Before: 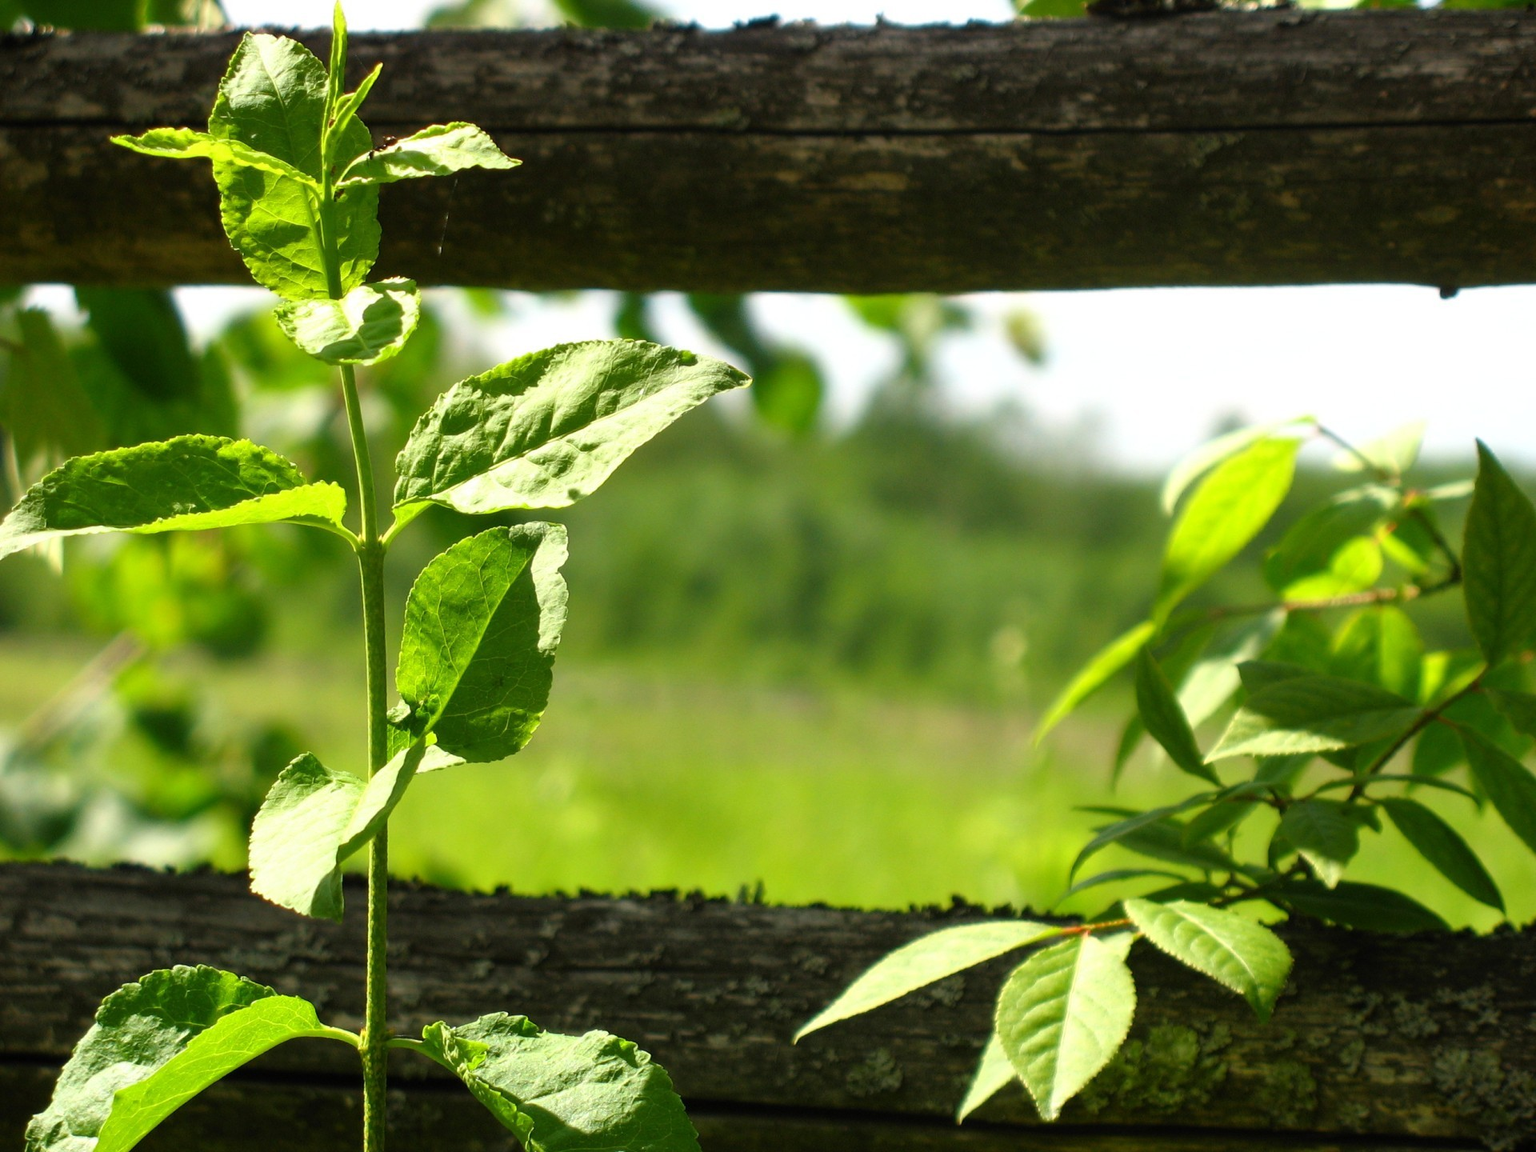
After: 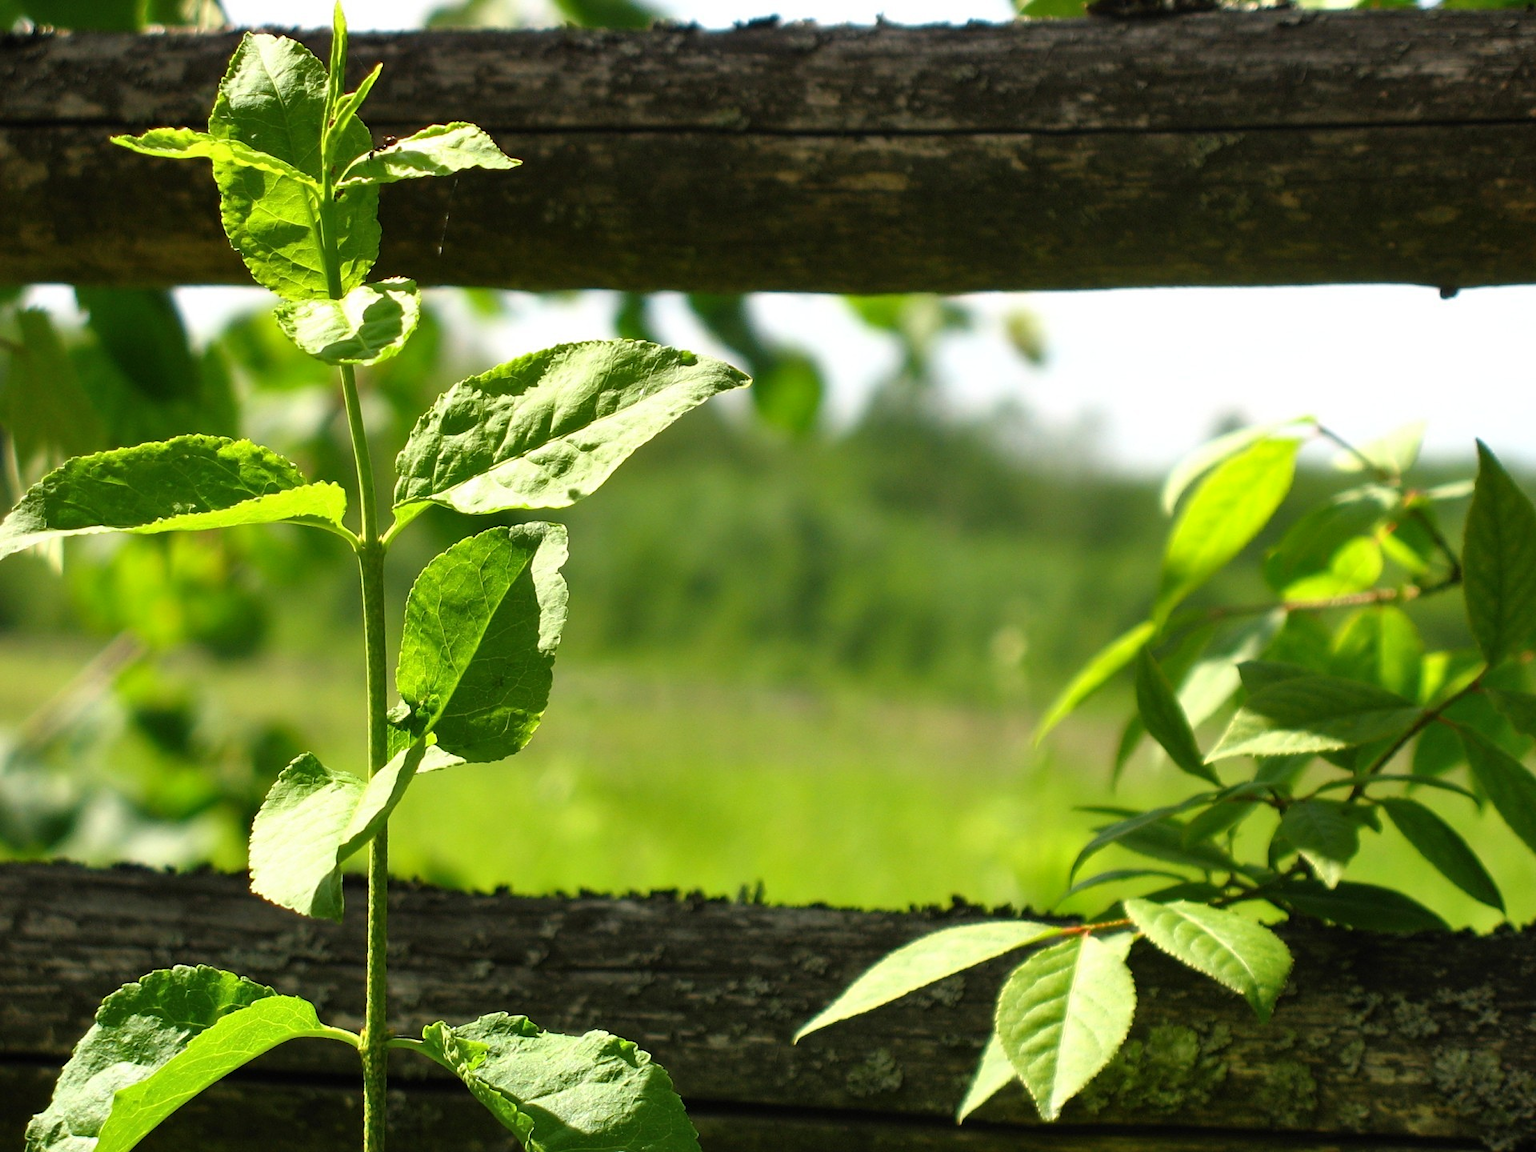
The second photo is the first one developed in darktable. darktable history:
shadows and highlights: shadows 29.31, highlights -29.6, low approximation 0.01, soften with gaussian
sharpen: amount 0.216
